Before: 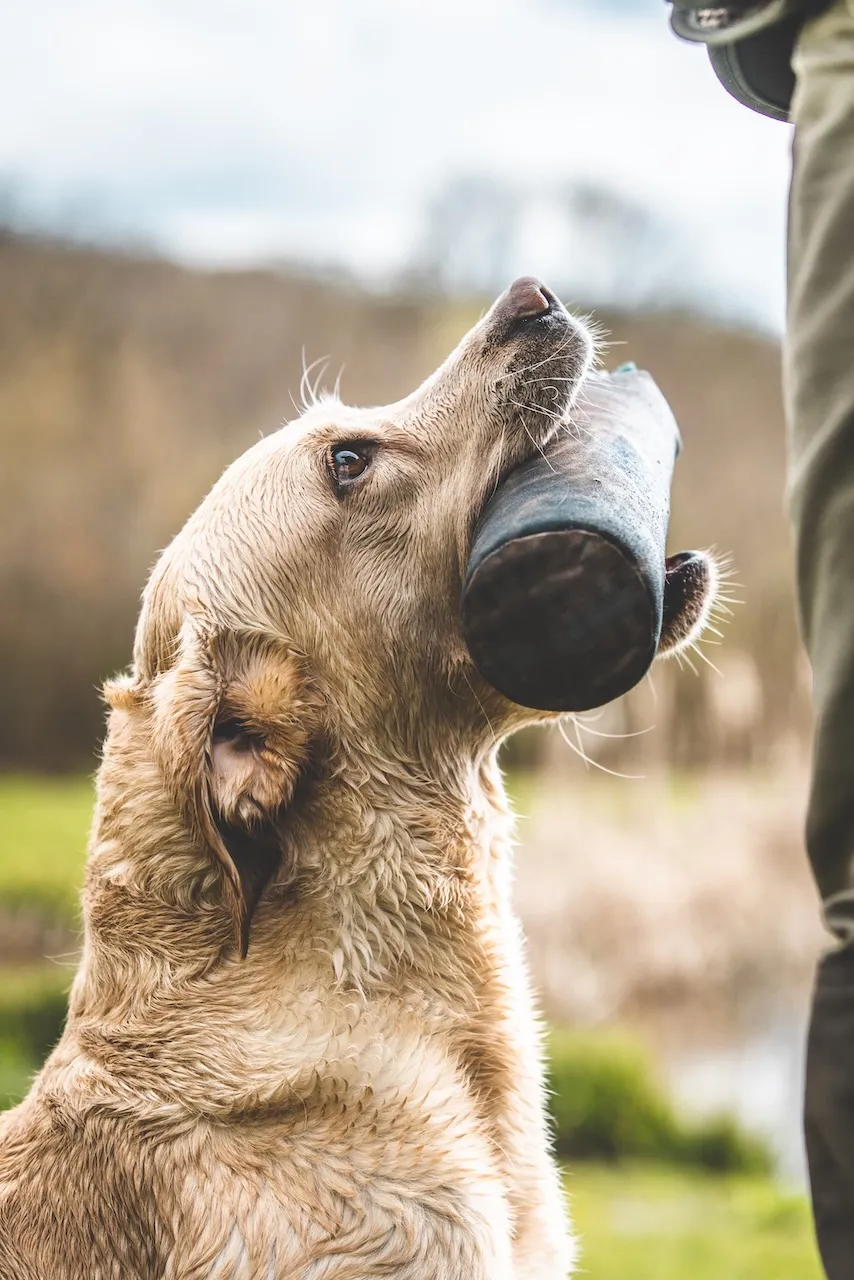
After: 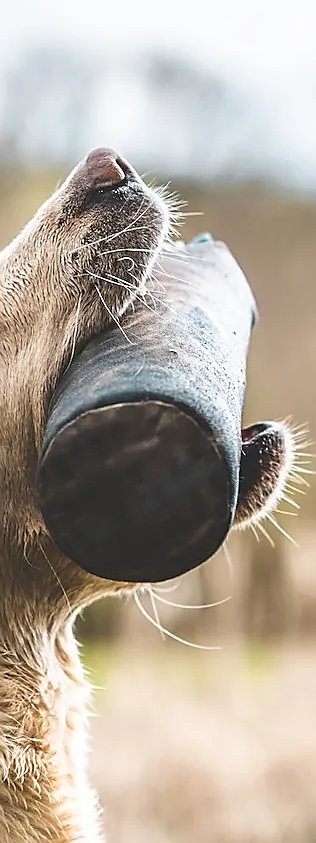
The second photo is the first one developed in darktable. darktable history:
crop and rotate: left 49.739%, top 10.106%, right 13.228%, bottom 23.998%
sharpen: radius 1.382, amount 1.244, threshold 0.805
